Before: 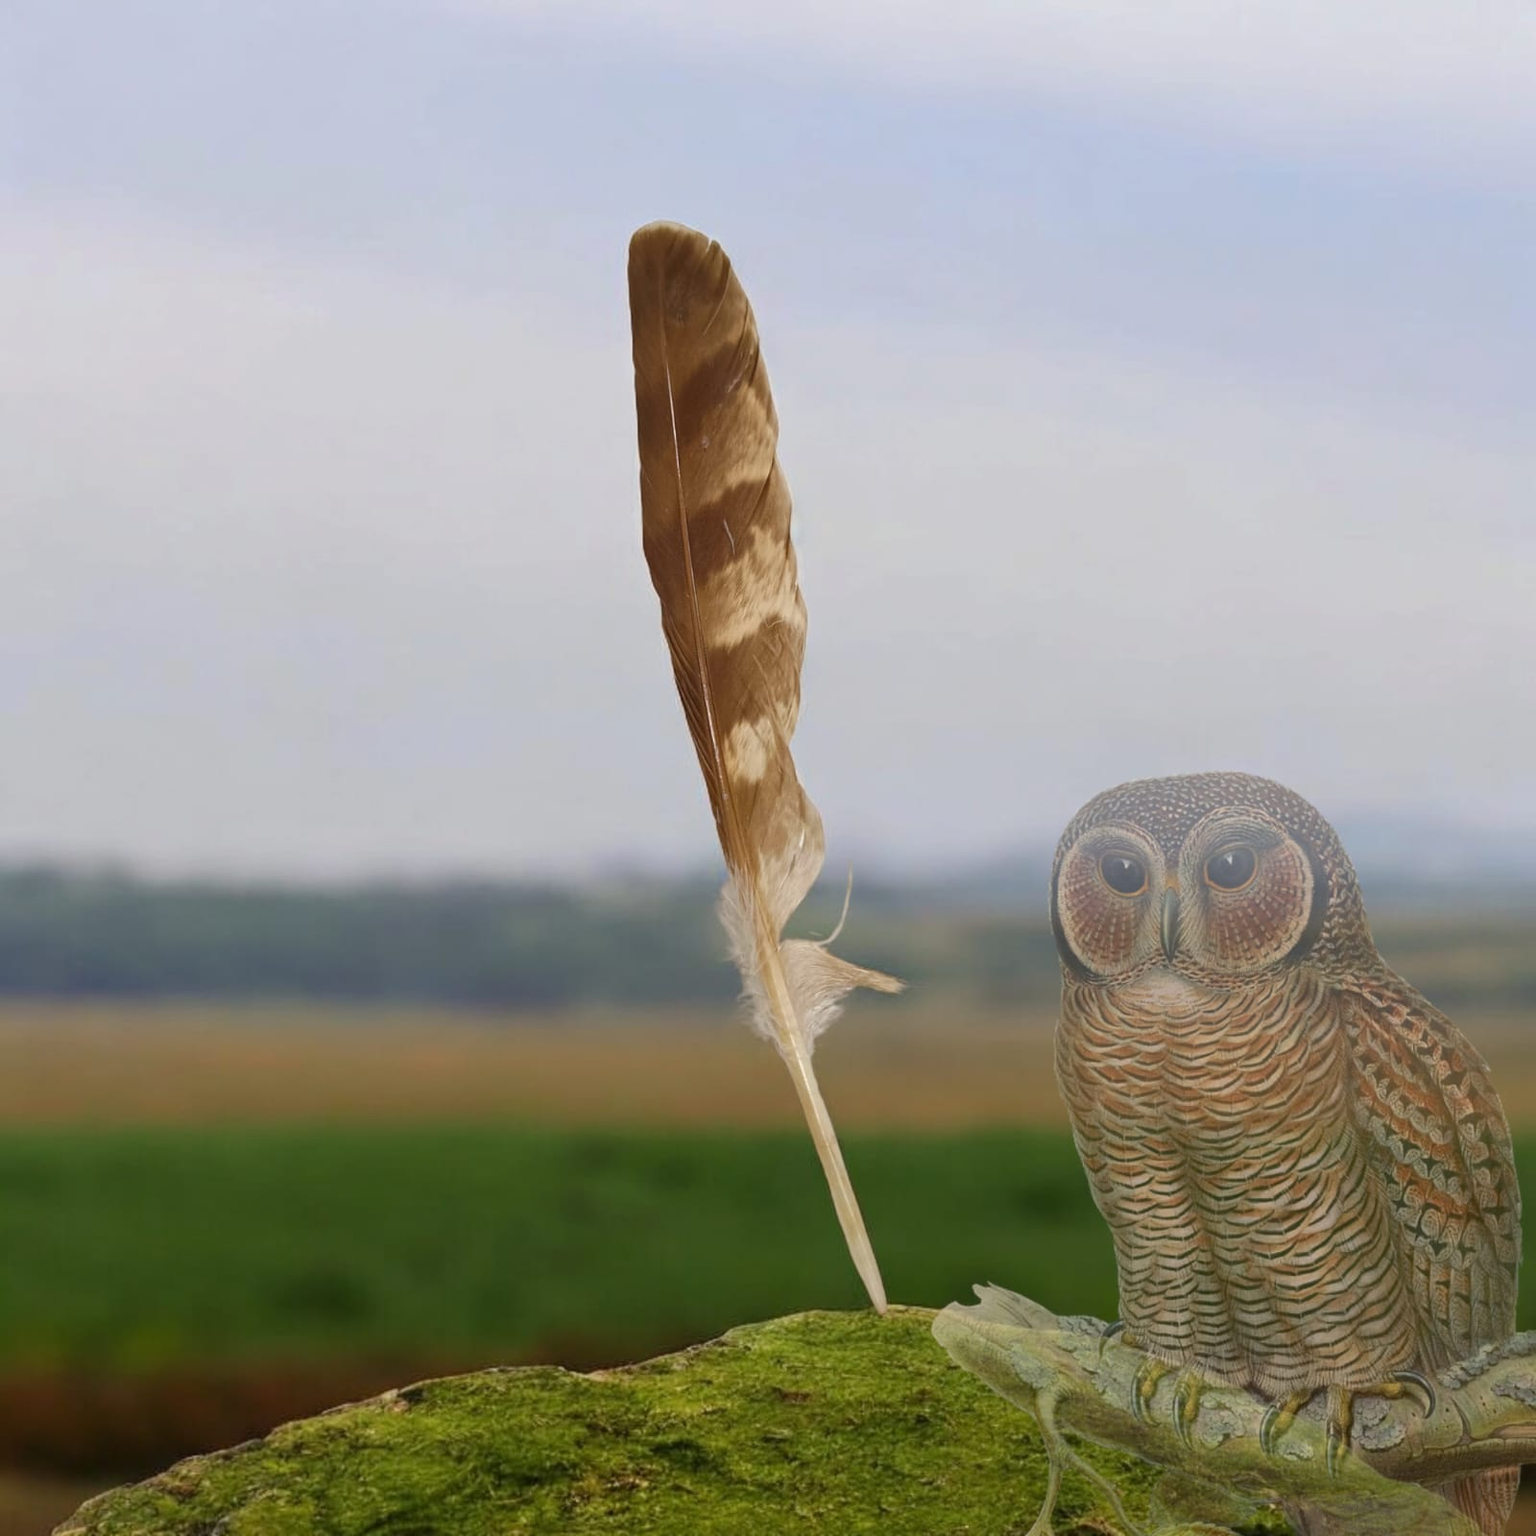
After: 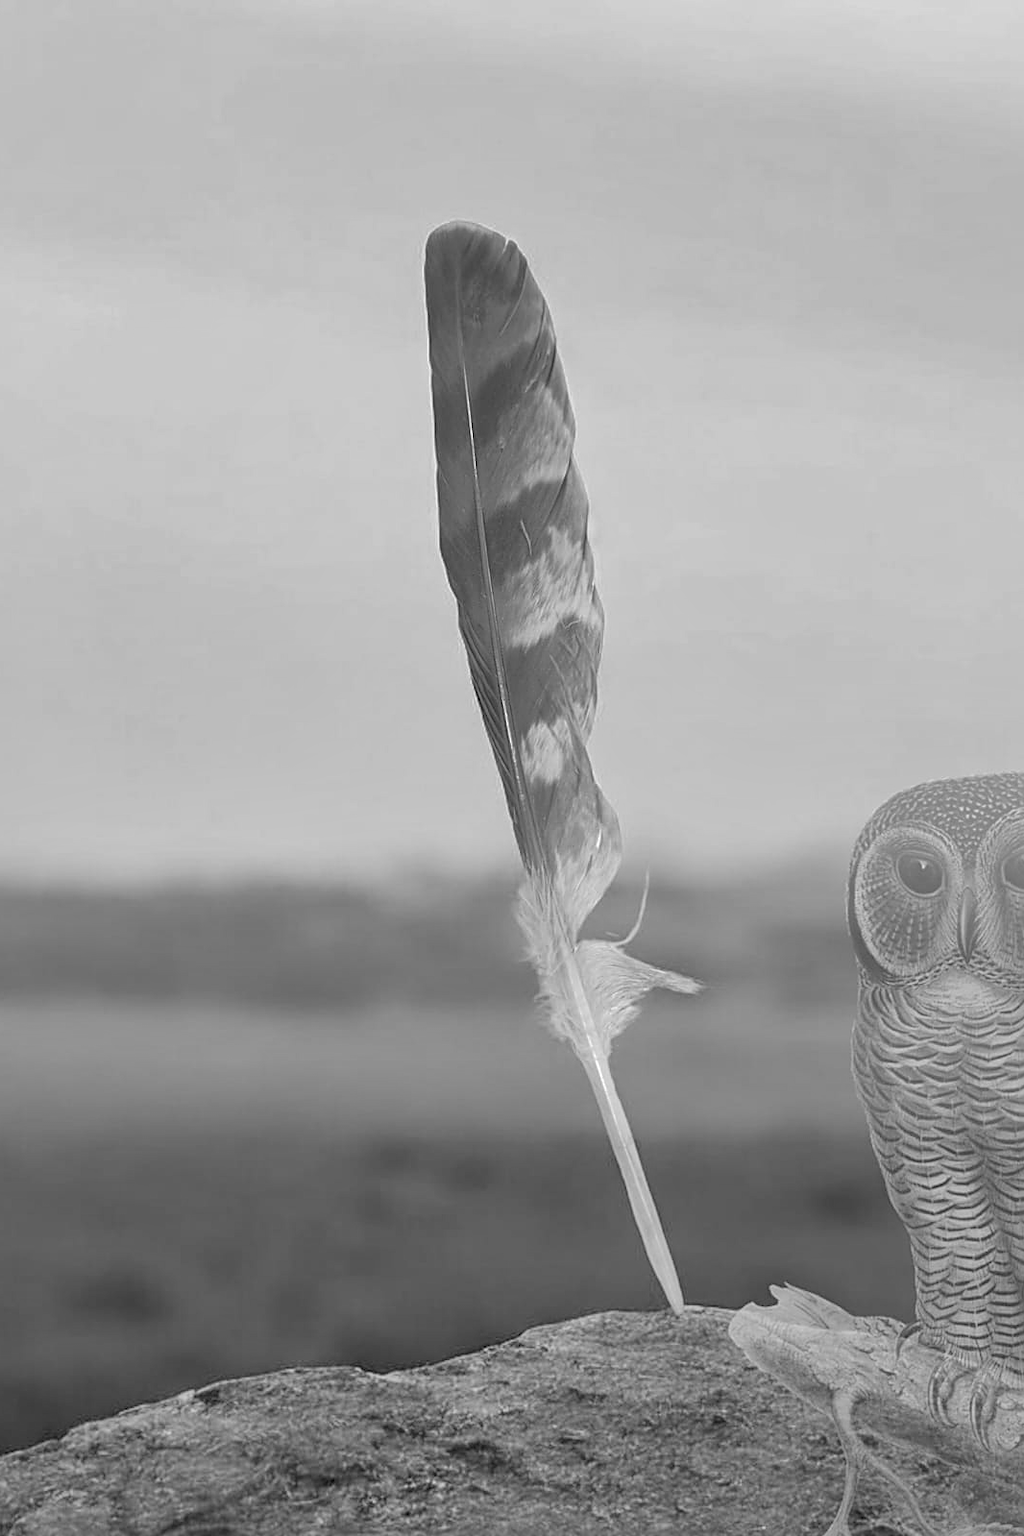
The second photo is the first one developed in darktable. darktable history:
monochrome: a 16.06, b 15.48, size 1
levels: levels [0, 0.43, 0.984]
shadows and highlights: on, module defaults
sharpen: on, module defaults
color correction: saturation 0.99
local contrast: detail 115%
crop and rotate: left 13.342%, right 19.991%
